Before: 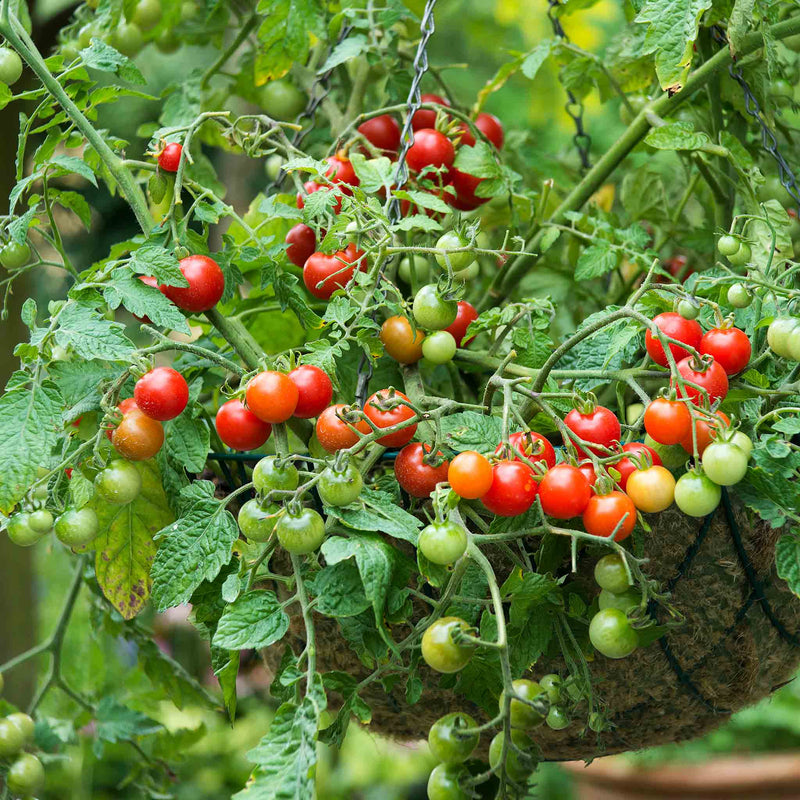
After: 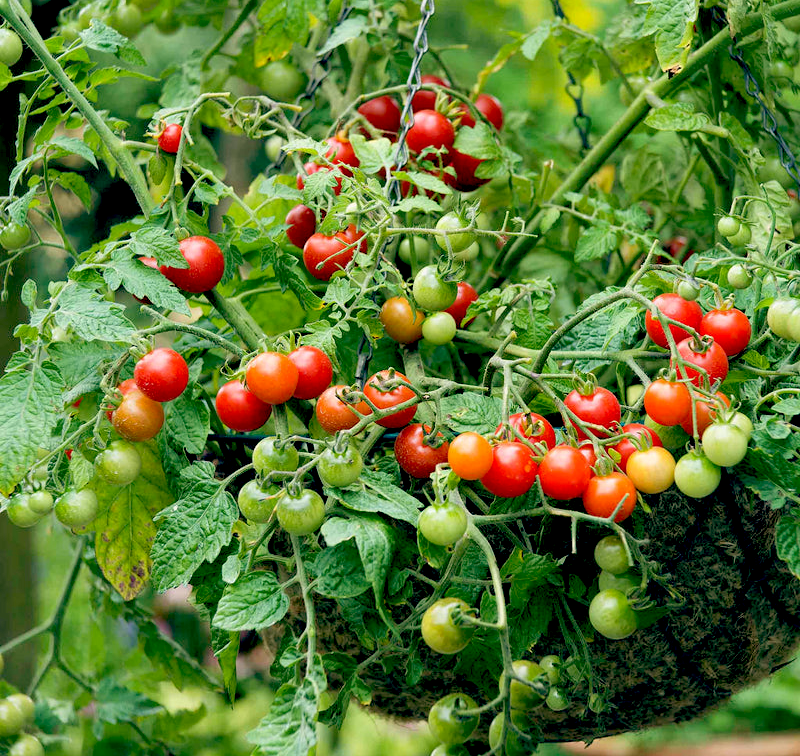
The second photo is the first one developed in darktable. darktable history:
crop and rotate: top 2.479%, bottom 3.018%
color balance: lift [0.975, 0.993, 1, 1.015], gamma [1.1, 1, 1, 0.945], gain [1, 1.04, 1, 0.95]
